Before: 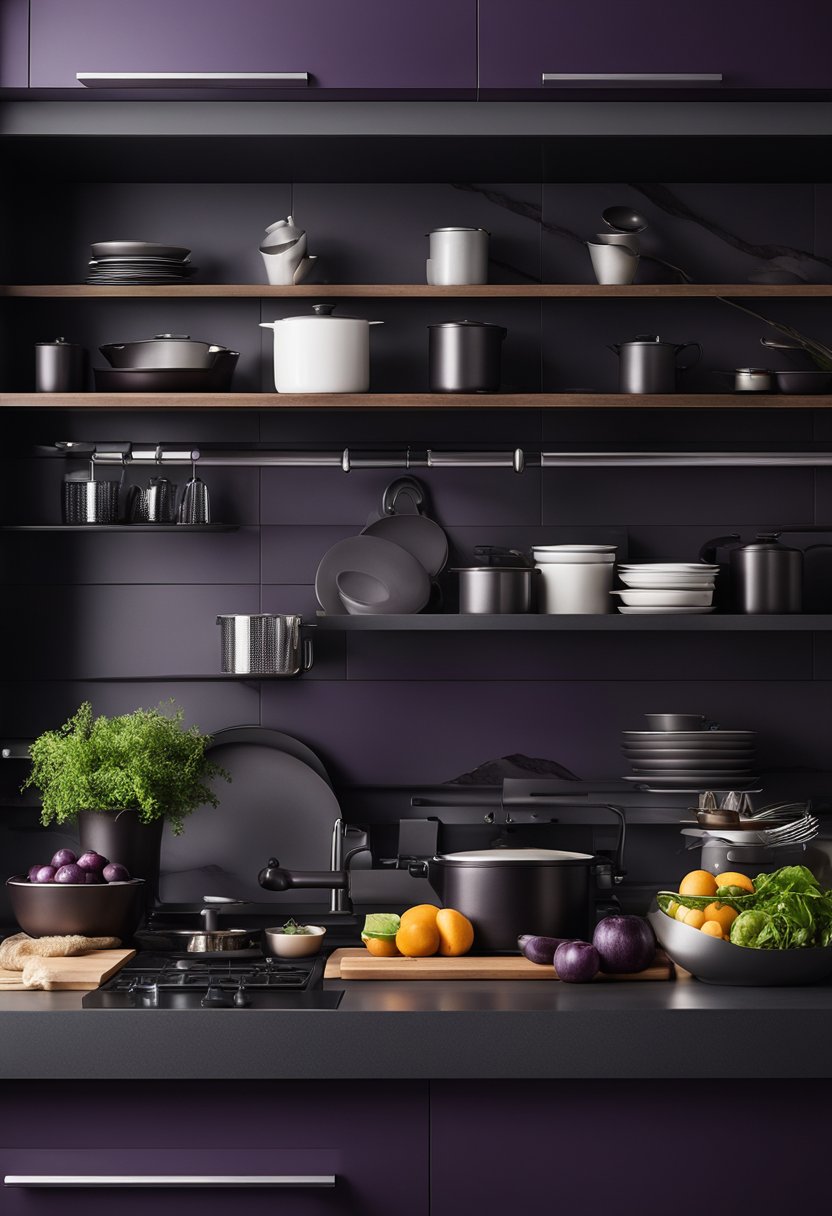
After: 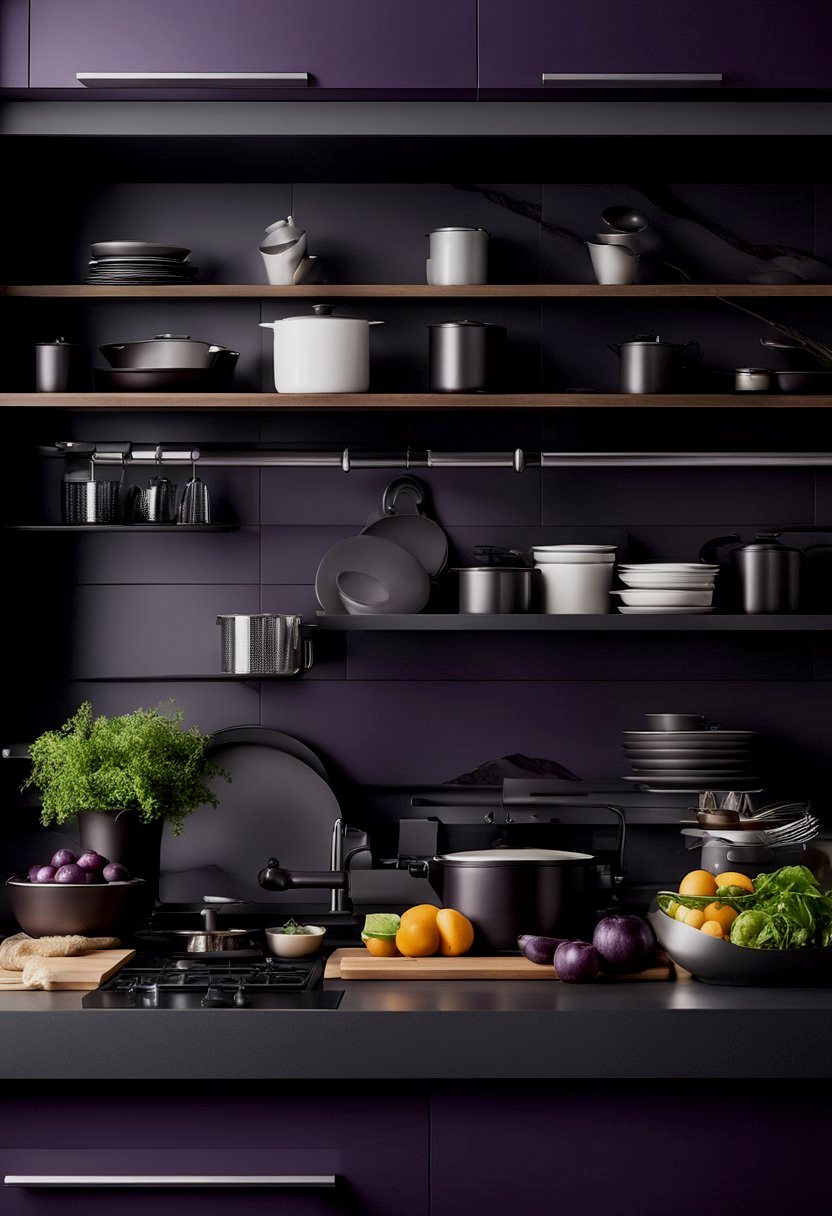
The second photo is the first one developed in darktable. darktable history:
exposure: black level correction 0.006, exposure -0.221 EV, compensate highlight preservation false
